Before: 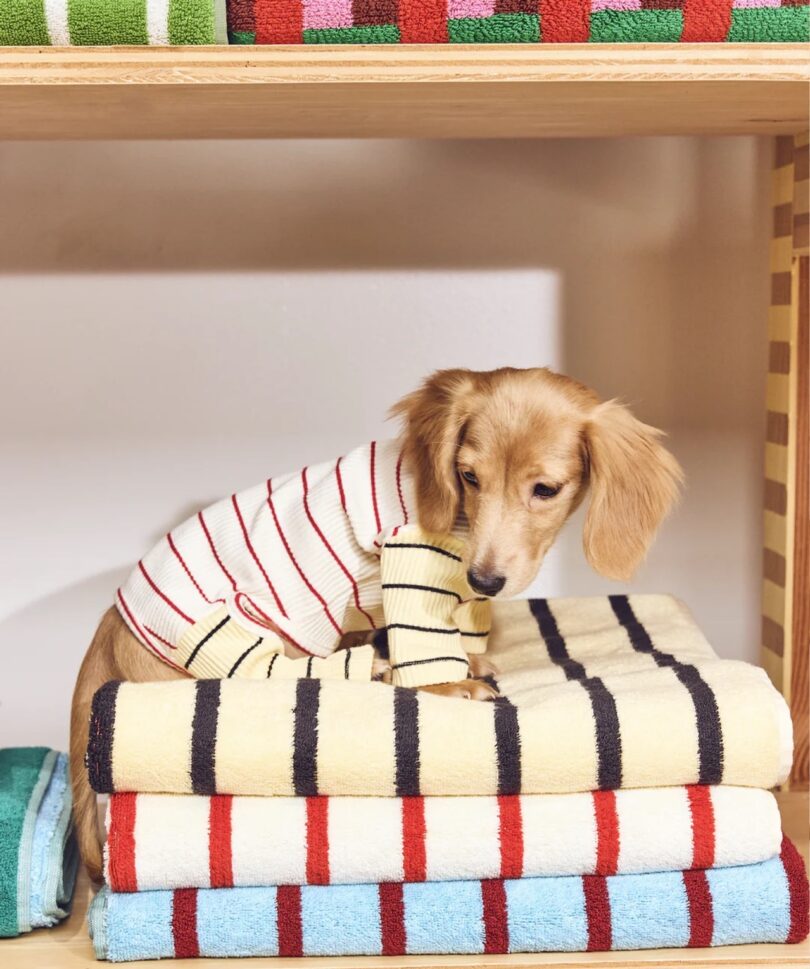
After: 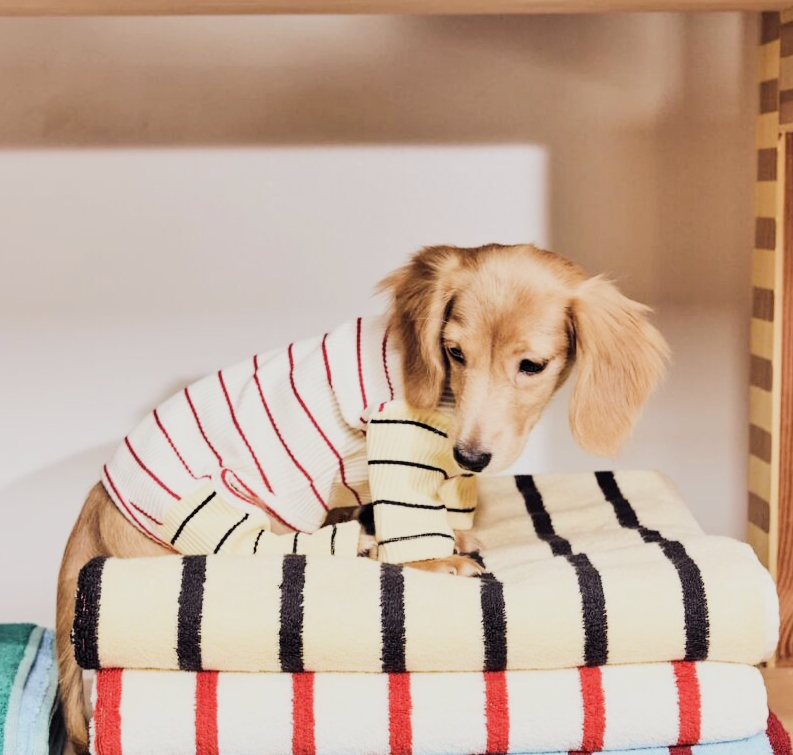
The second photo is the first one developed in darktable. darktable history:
tone equalizer: -8 EV -0.75 EV, -7 EV -0.7 EV, -6 EV -0.6 EV, -5 EV -0.4 EV, -3 EV 0.4 EV, -2 EV 0.6 EV, -1 EV 0.7 EV, +0 EV 0.75 EV, edges refinement/feathering 500, mask exposure compensation -1.57 EV, preserve details no
crop and rotate: left 1.814%, top 12.818%, right 0.25%, bottom 9.225%
filmic rgb: black relative exposure -9.22 EV, white relative exposure 6.77 EV, hardness 3.07, contrast 1.05
